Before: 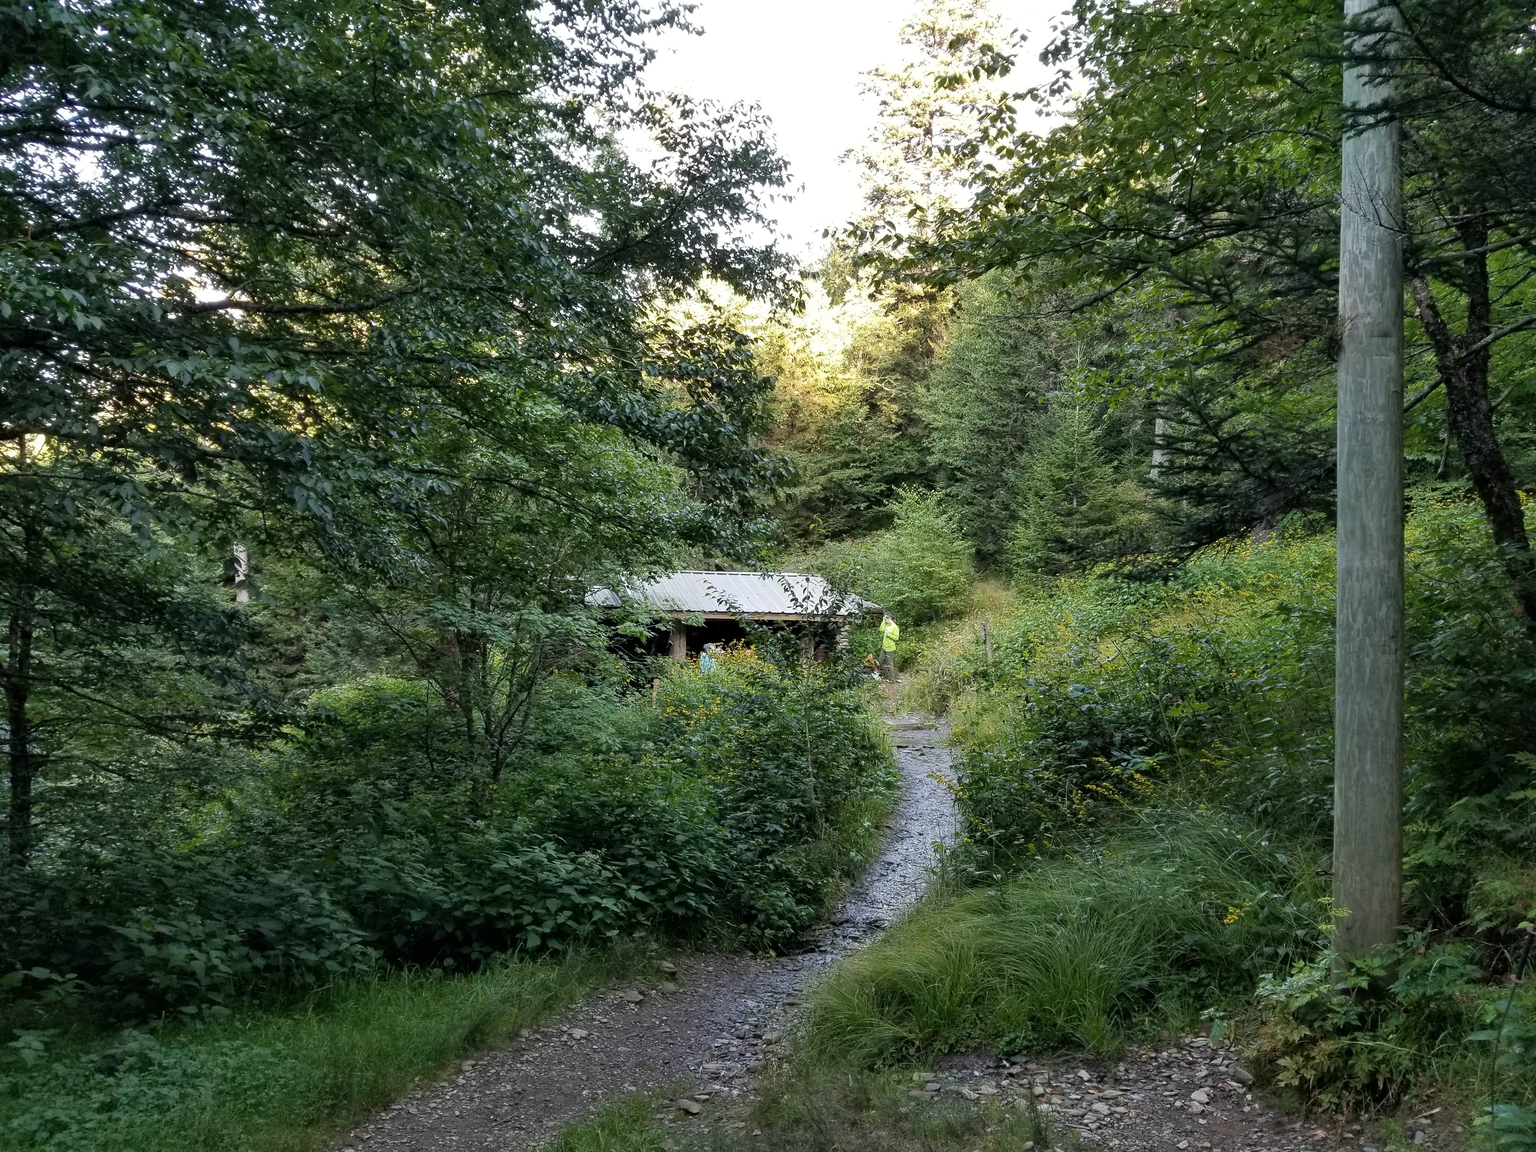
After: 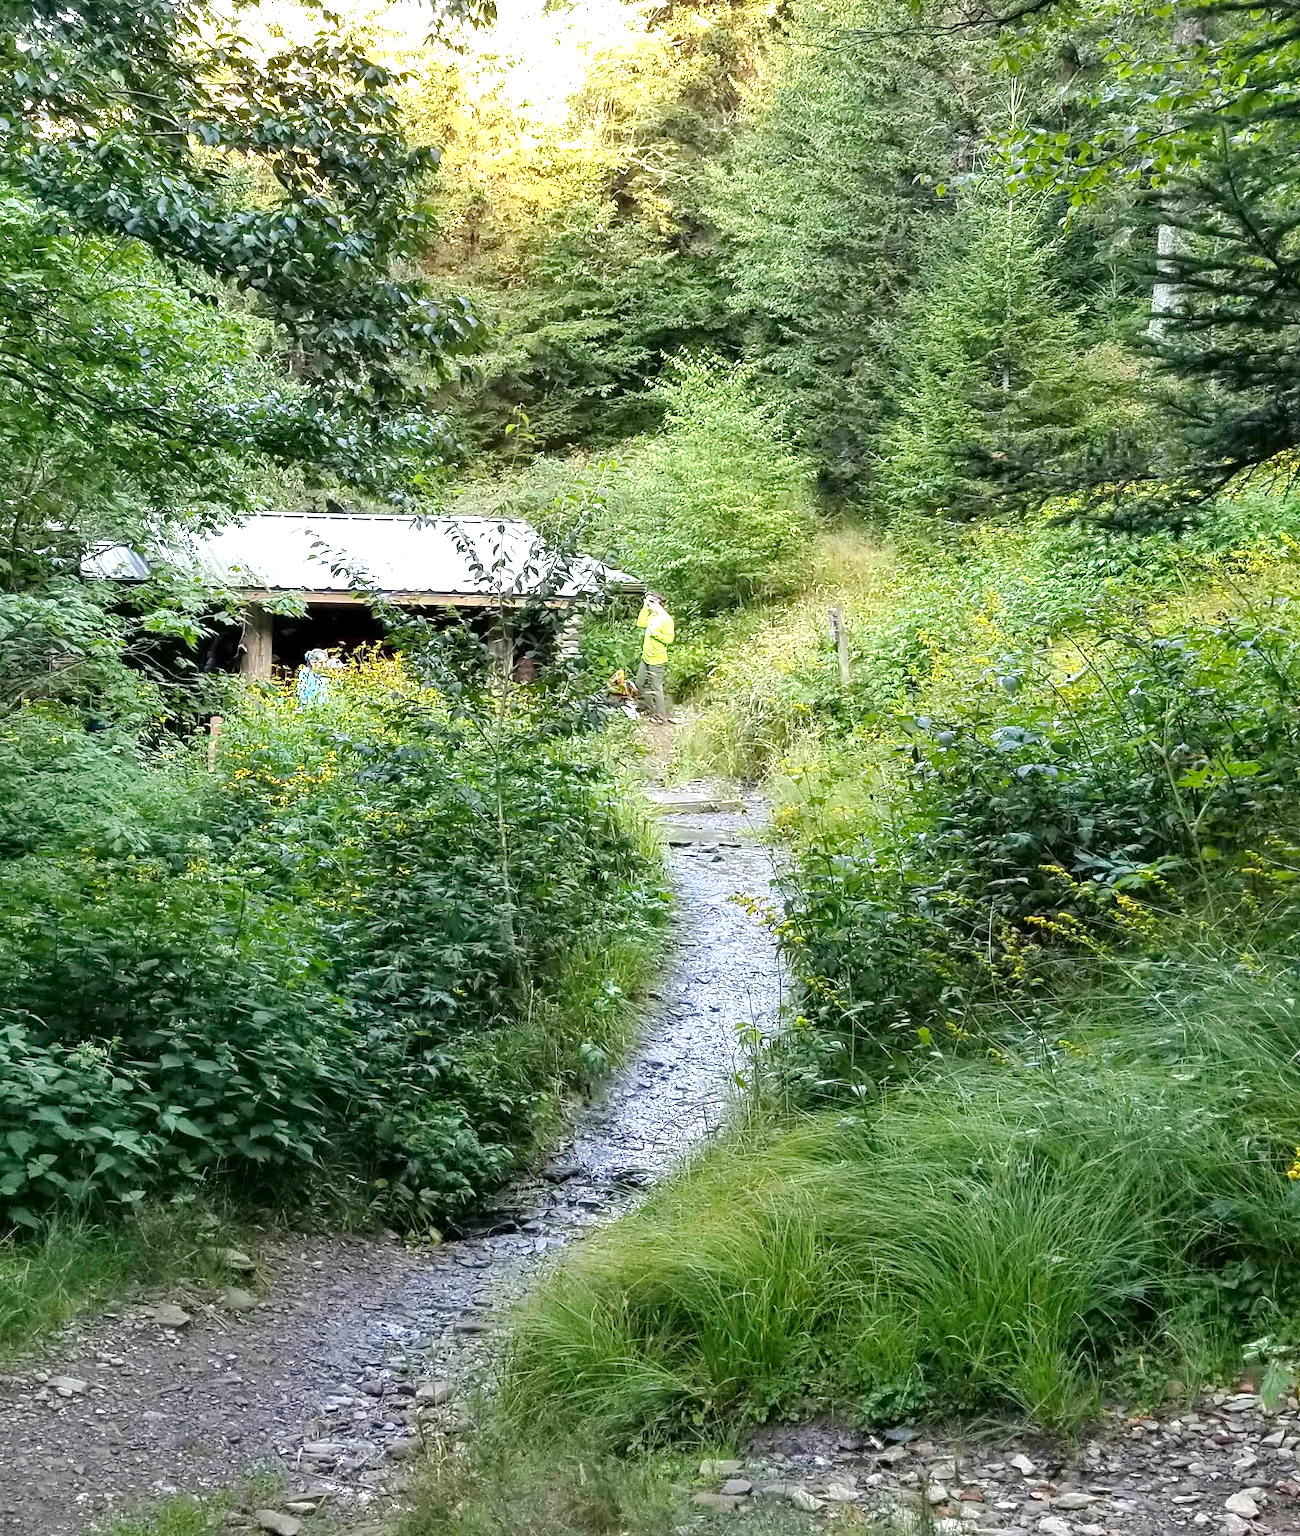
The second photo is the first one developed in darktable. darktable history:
crop: left 35.313%, top 26.019%, right 19.838%, bottom 3.345%
exposure: exposure 1.074 EV, compensate highlight preservation false
contrast brightness saturation: saturation 0.182
base curve: curves: ch0 [(0, 0) (0.262, 0.32) (0.722, 0.705) (1, 1)], preserve colors none
